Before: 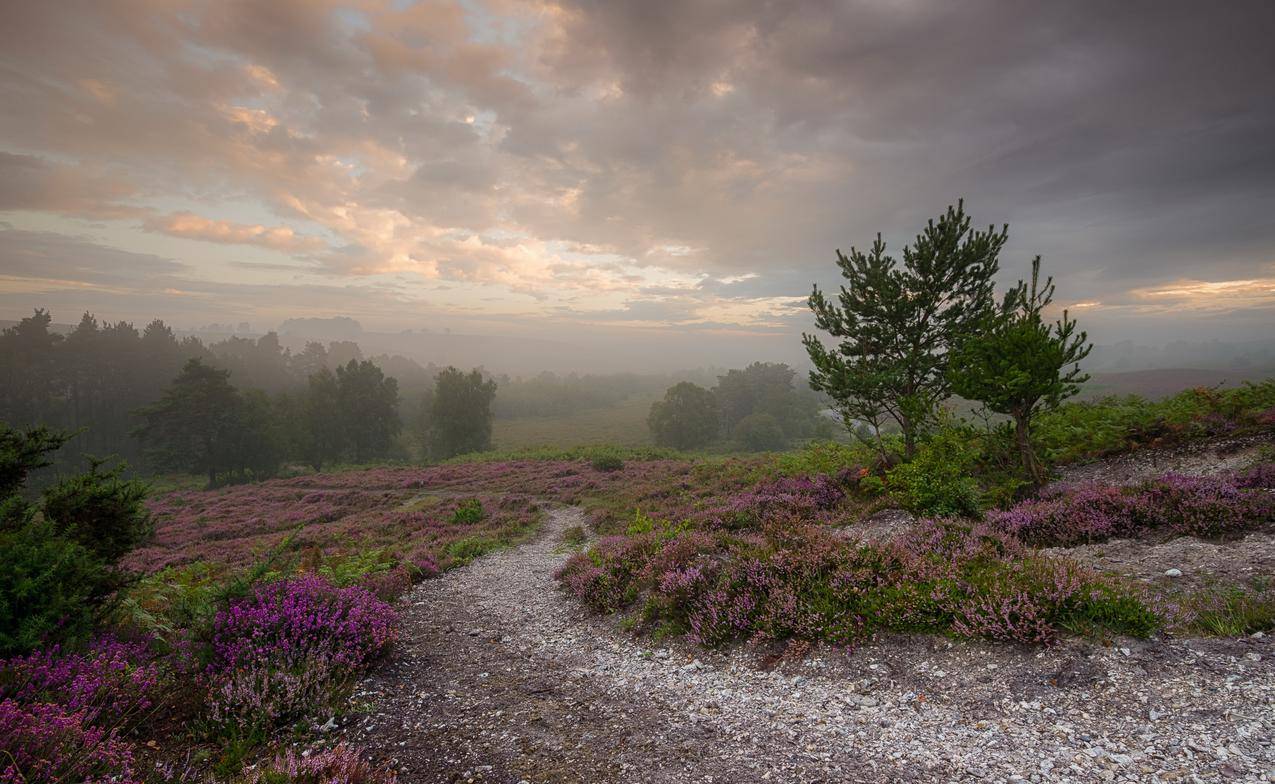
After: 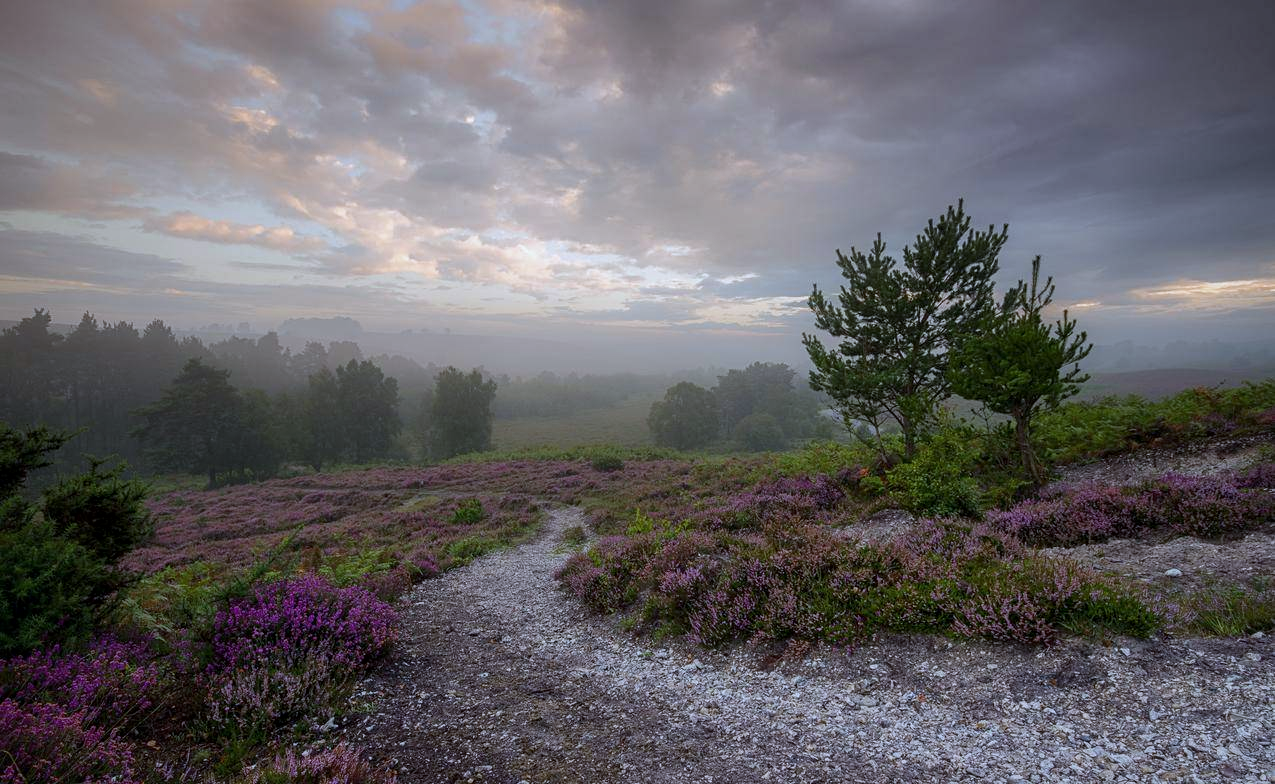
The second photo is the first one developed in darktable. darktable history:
graduated density: rotation -180°, offset 27.42
white balance: red 0.926, green 1.003, blue 1.133
local contrast: mode bilateral grid, contrast 20, coarseness 50, detail 120%, midtone range 0.2
